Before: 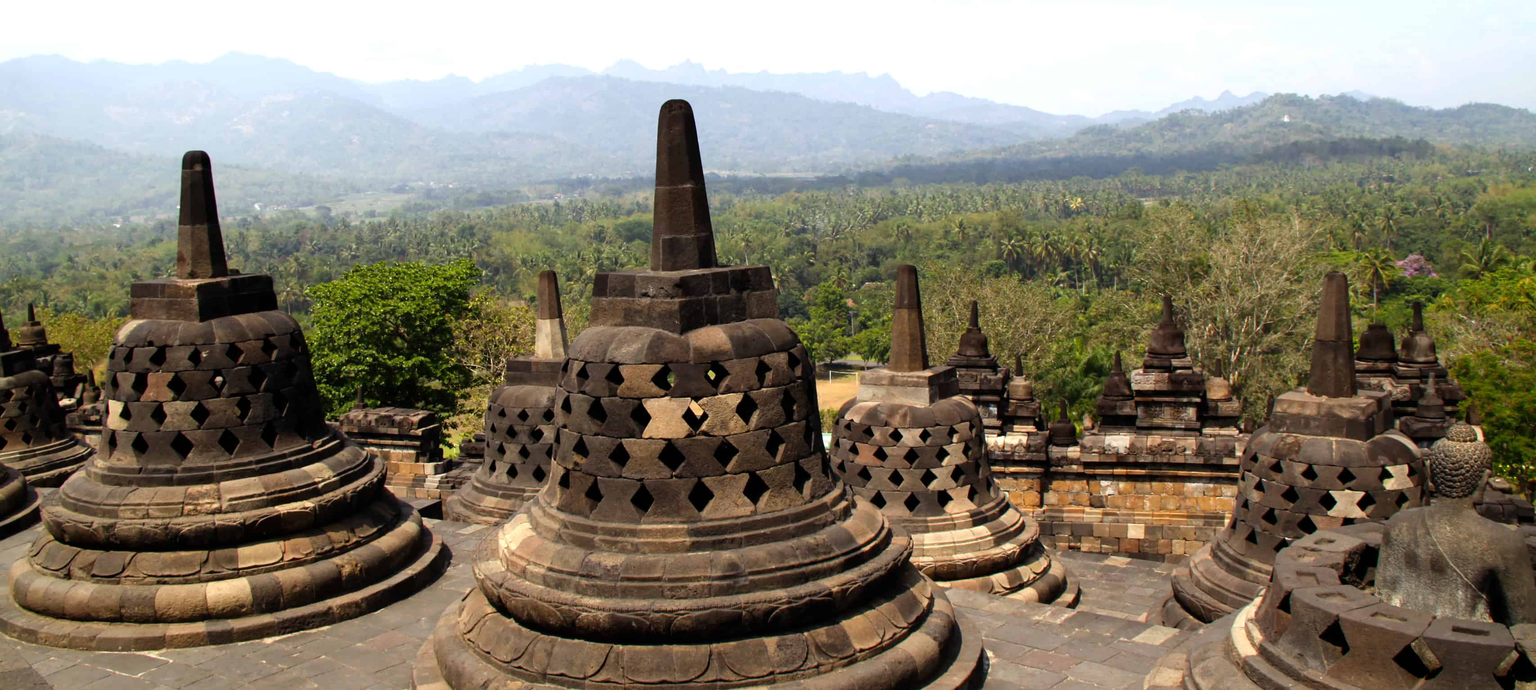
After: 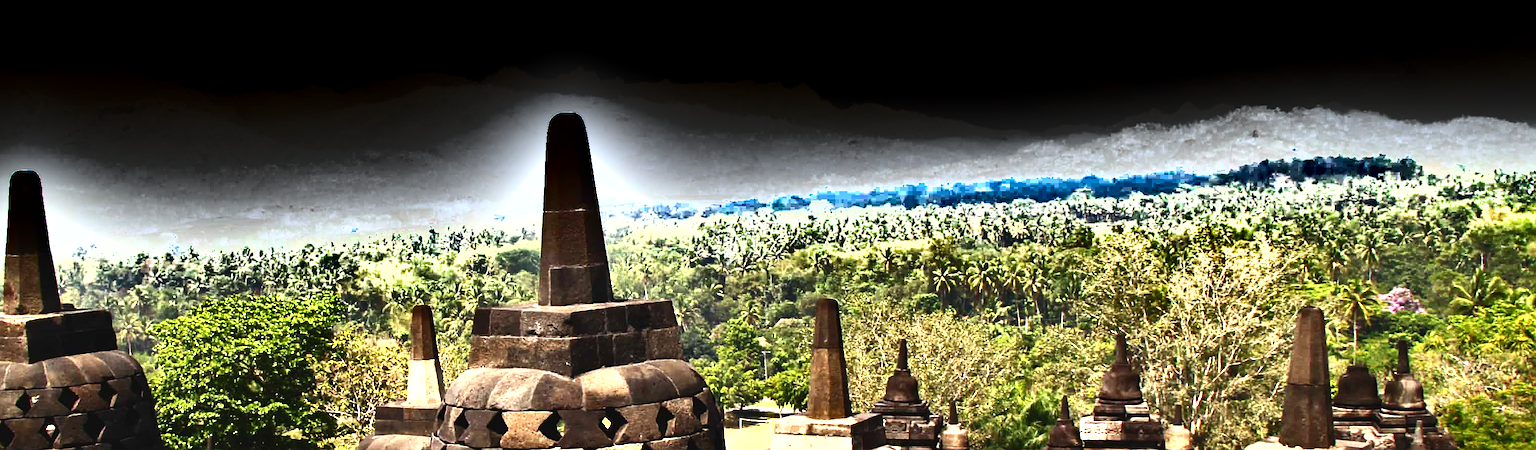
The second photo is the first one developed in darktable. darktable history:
crop and rotate: left 11.338%, bottom 42.087%
sharpen: on, module defaults
exposure: black level correction -0.005, exposure 0.629 EV, compensate highlight preservation false
contrast brightness saturation: contrast 0.274
levels: levels [0, 0.374, 0.749]
shadows and highlights: shadows 24.69, highlights -78.06, soften with gaussian
